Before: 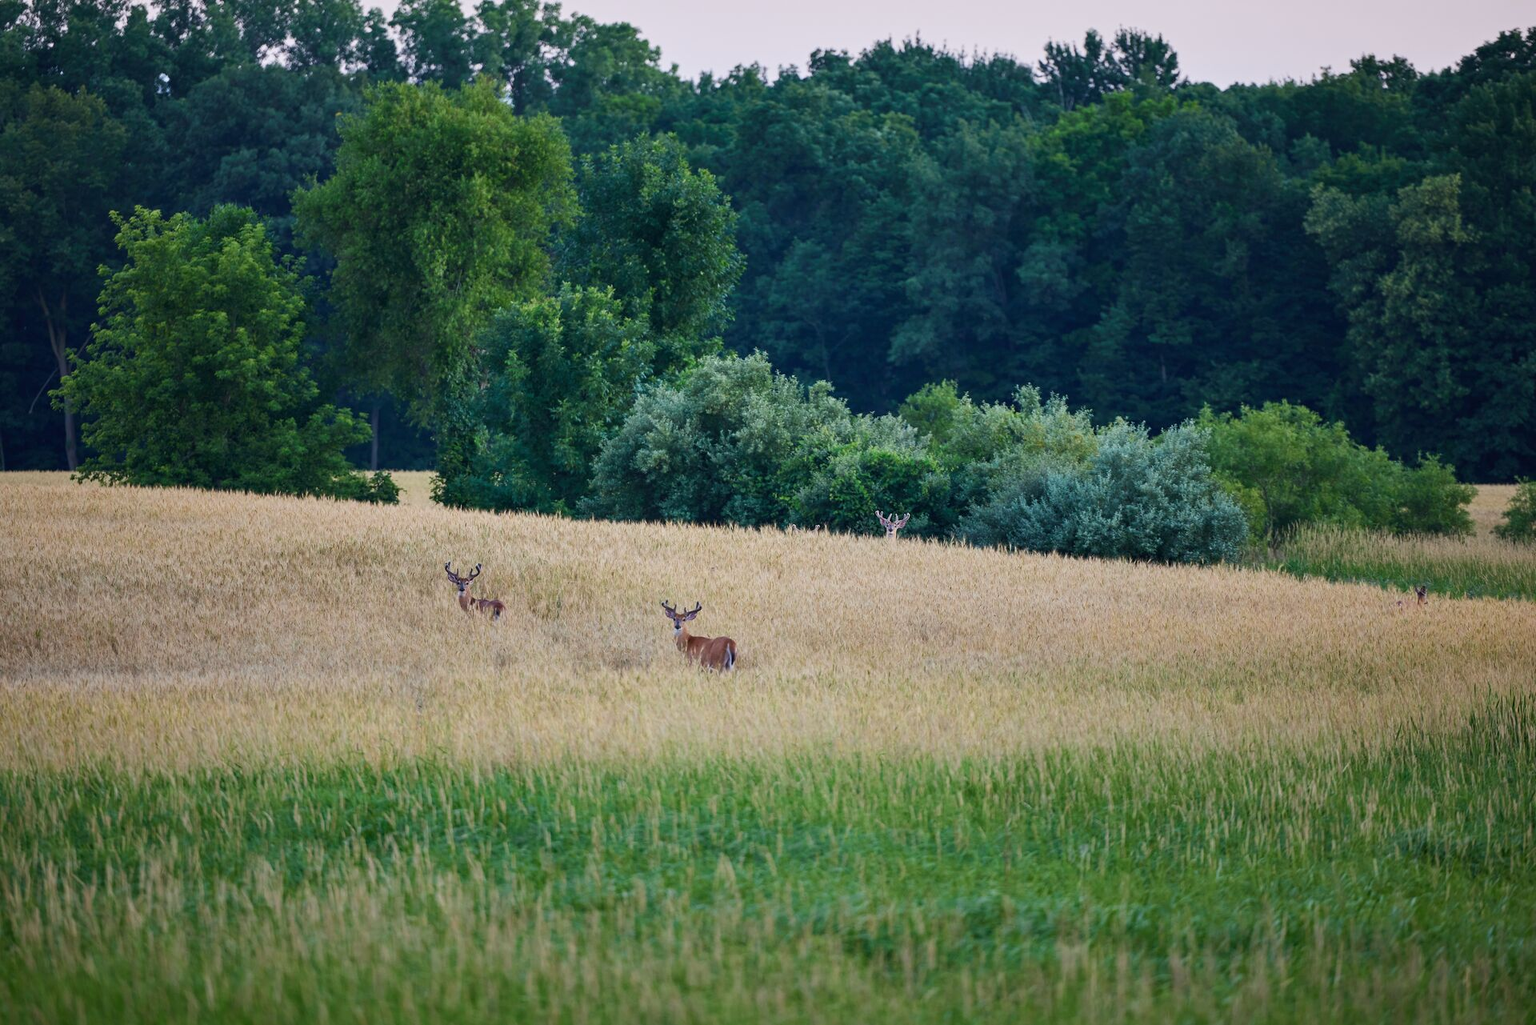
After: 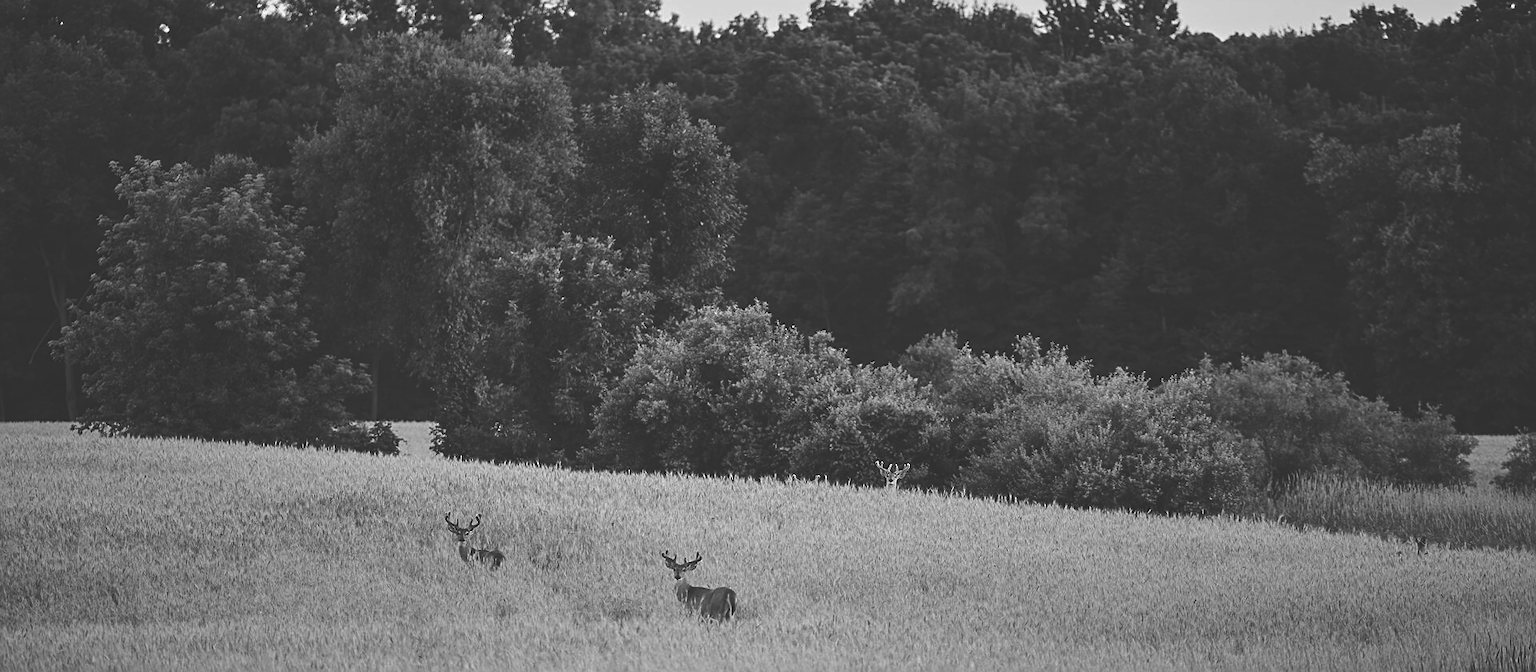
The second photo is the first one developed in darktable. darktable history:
sharpen: on, module defaults
rgb curve: curves: ch0 [(0, 0.186) (0.314, 0.284) (0.576, 0.466) (0.805, 0.691) (0.936, 0.886)]; ch1 [(0, 0.186) (0.314, 0.284) (0.581, 0.534) (0.771, 0.746) (0.936, 0.958)]; ch2 [(0, 0.216) (0.275, 0.39) (1, 1)], mode RGB, independent channels, compensate middle gray true, preserve colors none
monochrome: on, module defaults
crop and rotate: top 4.848%, bottom 29.503%
